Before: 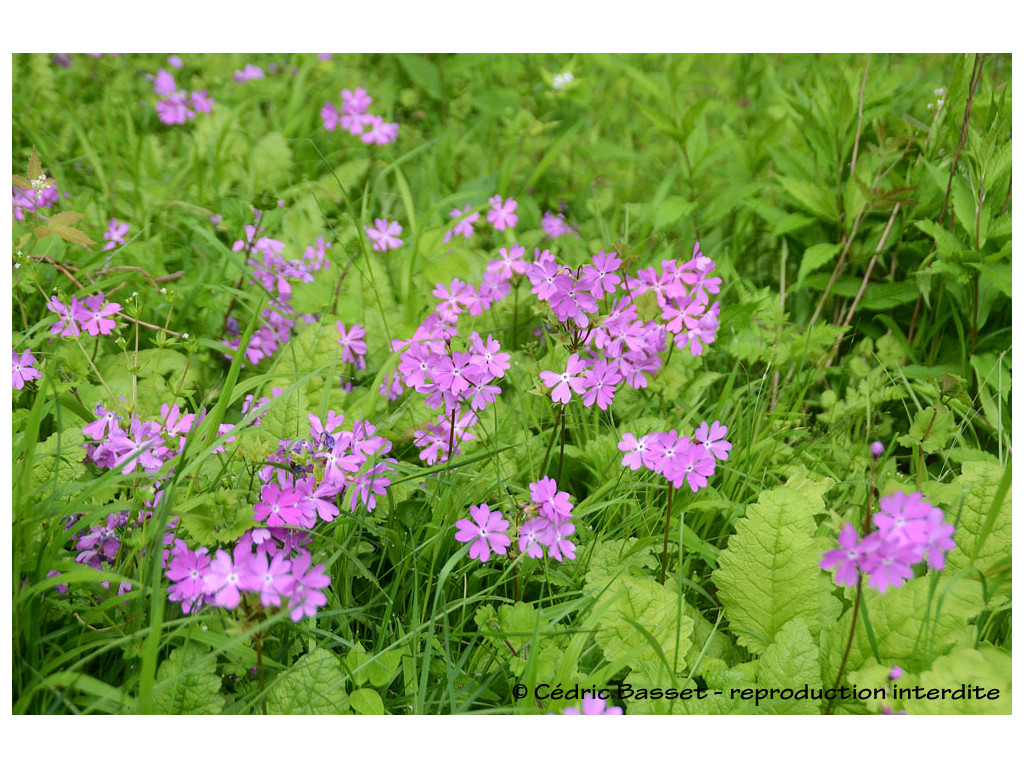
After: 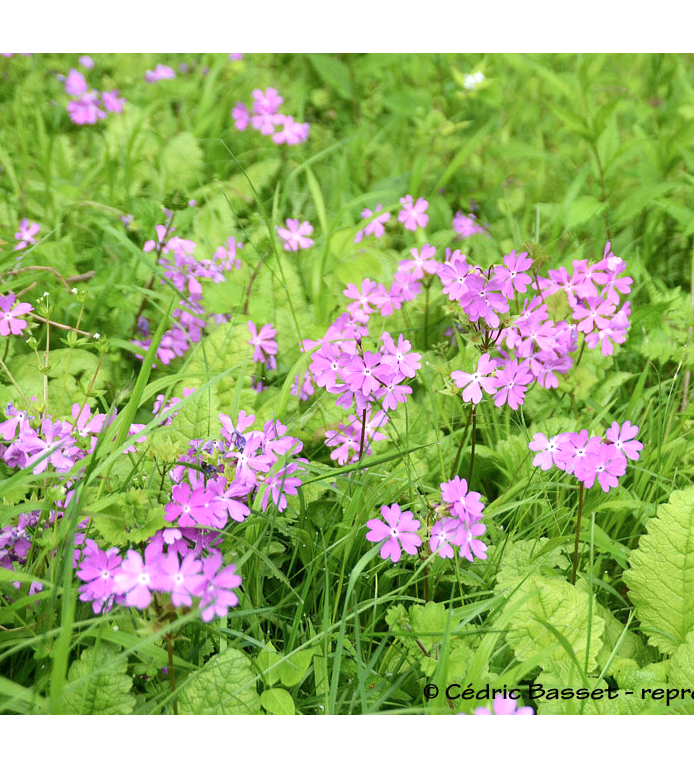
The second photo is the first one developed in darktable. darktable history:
exposure: black level correction 0.001, exposure 0.498 EV, compensate exposure bias true, compensate highlight preservation false
crop and rotate: left 8.695%, right 23.478%
contrast brightness saturation: saturation -0.069
